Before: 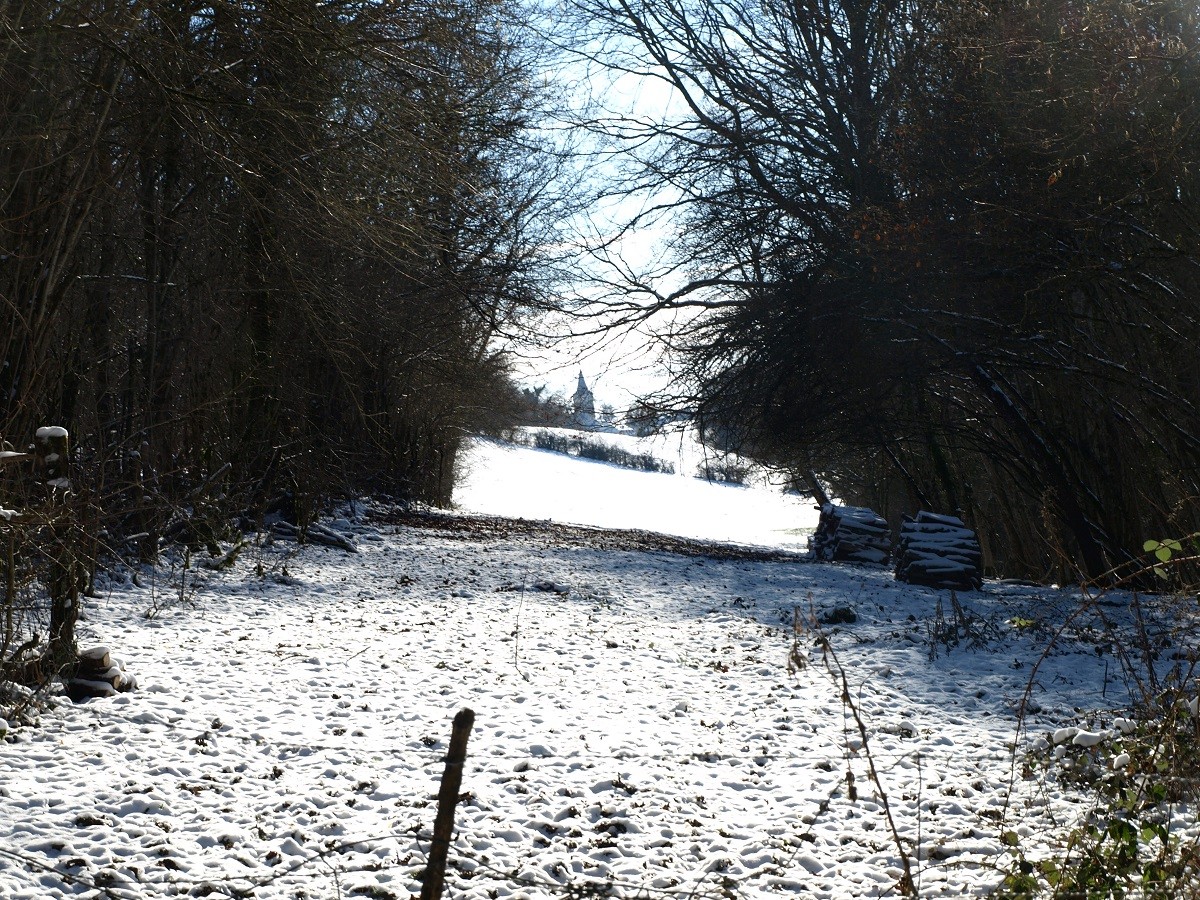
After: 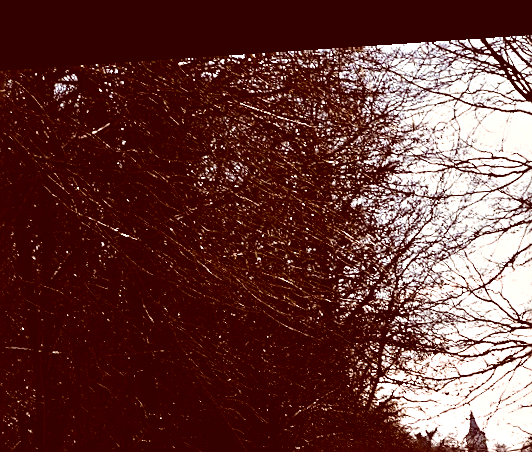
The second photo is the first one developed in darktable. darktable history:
white balance: emerald 1
crop and rotate: left 10.817%, top 0.062%, right 47.194%, bottom 53.626%
color balance rgb: linear chroma grading › global chroma 1.5%, linear chroma grading › mid-tones -1%, perceptual saturation grading › global saturation -3%, perceptual saturation grading › shadows -2%
color correction: highlights a* 9.03, highlights b* 8.71, shadows a* 40, shadows b* 40, saturation 0.8
rotate and perspective: rotation -4.2°, shear 0.006, automatic cropping off
base curve: curves: ch0 [(0, 0) (0.073, 0.04) (0.157, 0.139) (0.492, 0.492) (0.758, 0.758) (1, 1)], preserve colors none
contrast equalizer: octaves 7, y [[0.528, 0.548, 0.563, 0.562, 0.546, 0.526], [0.55 ×6], [0 ×6], [0 ×6], [0 ×6]]
sharpen: amount 0.575
